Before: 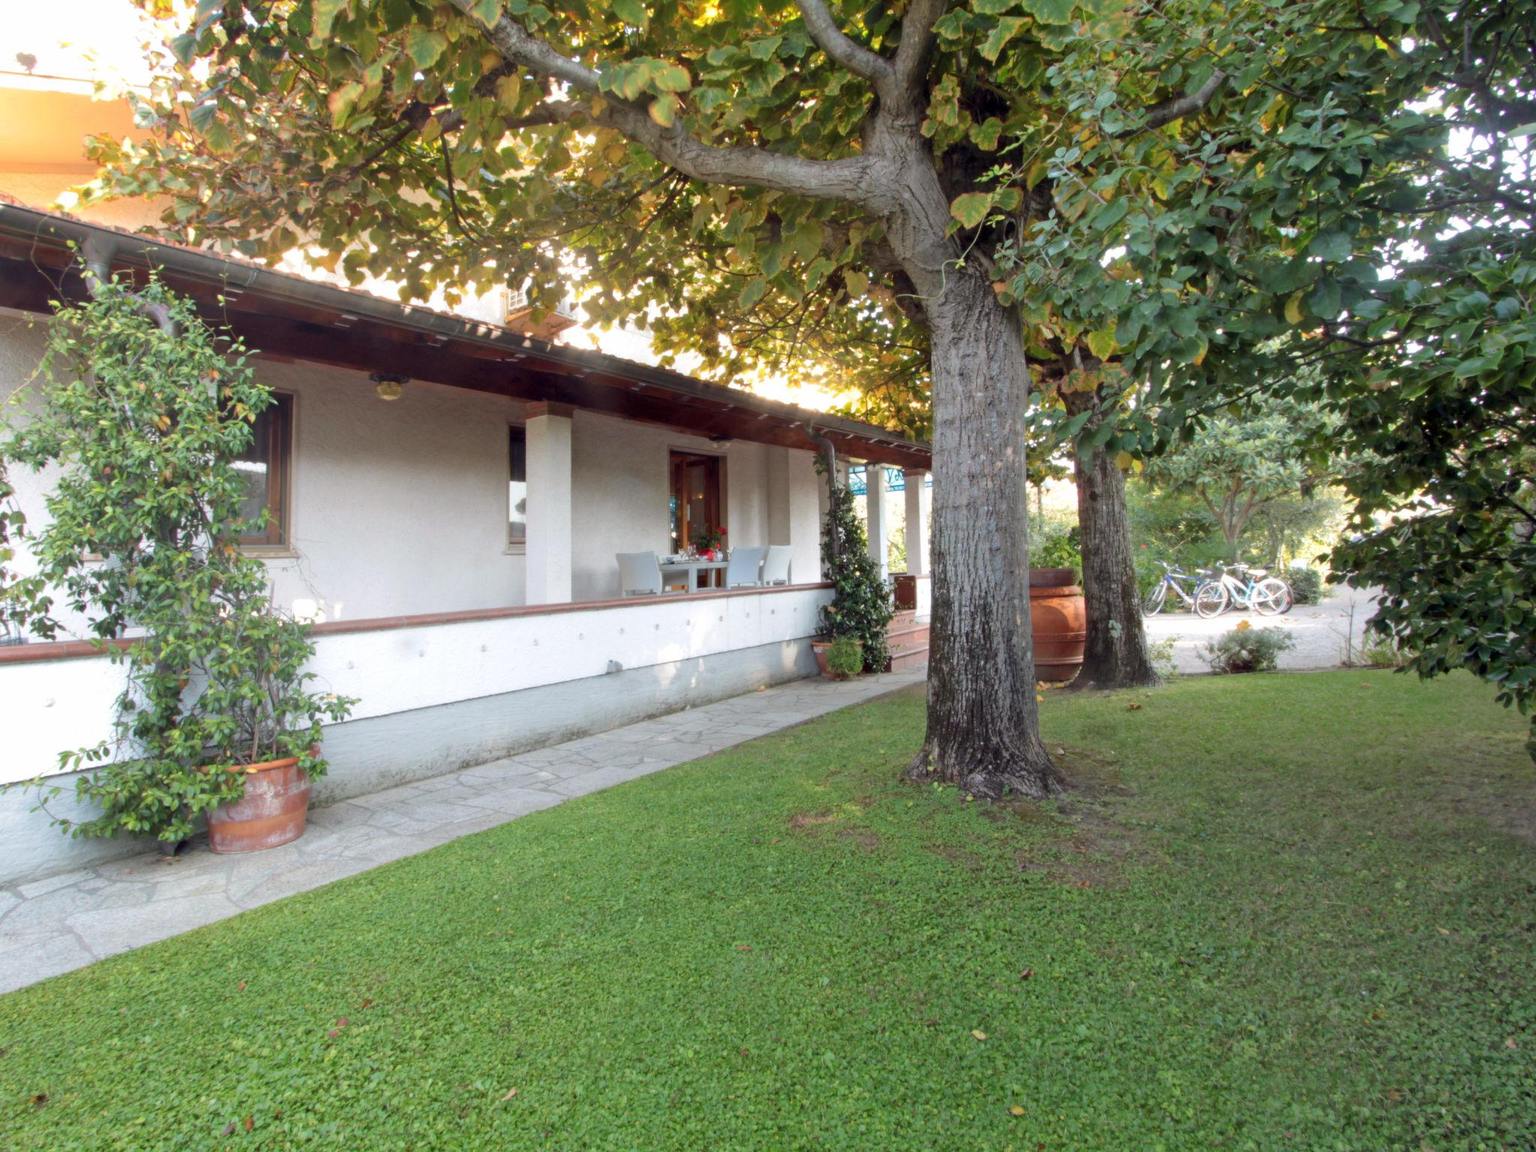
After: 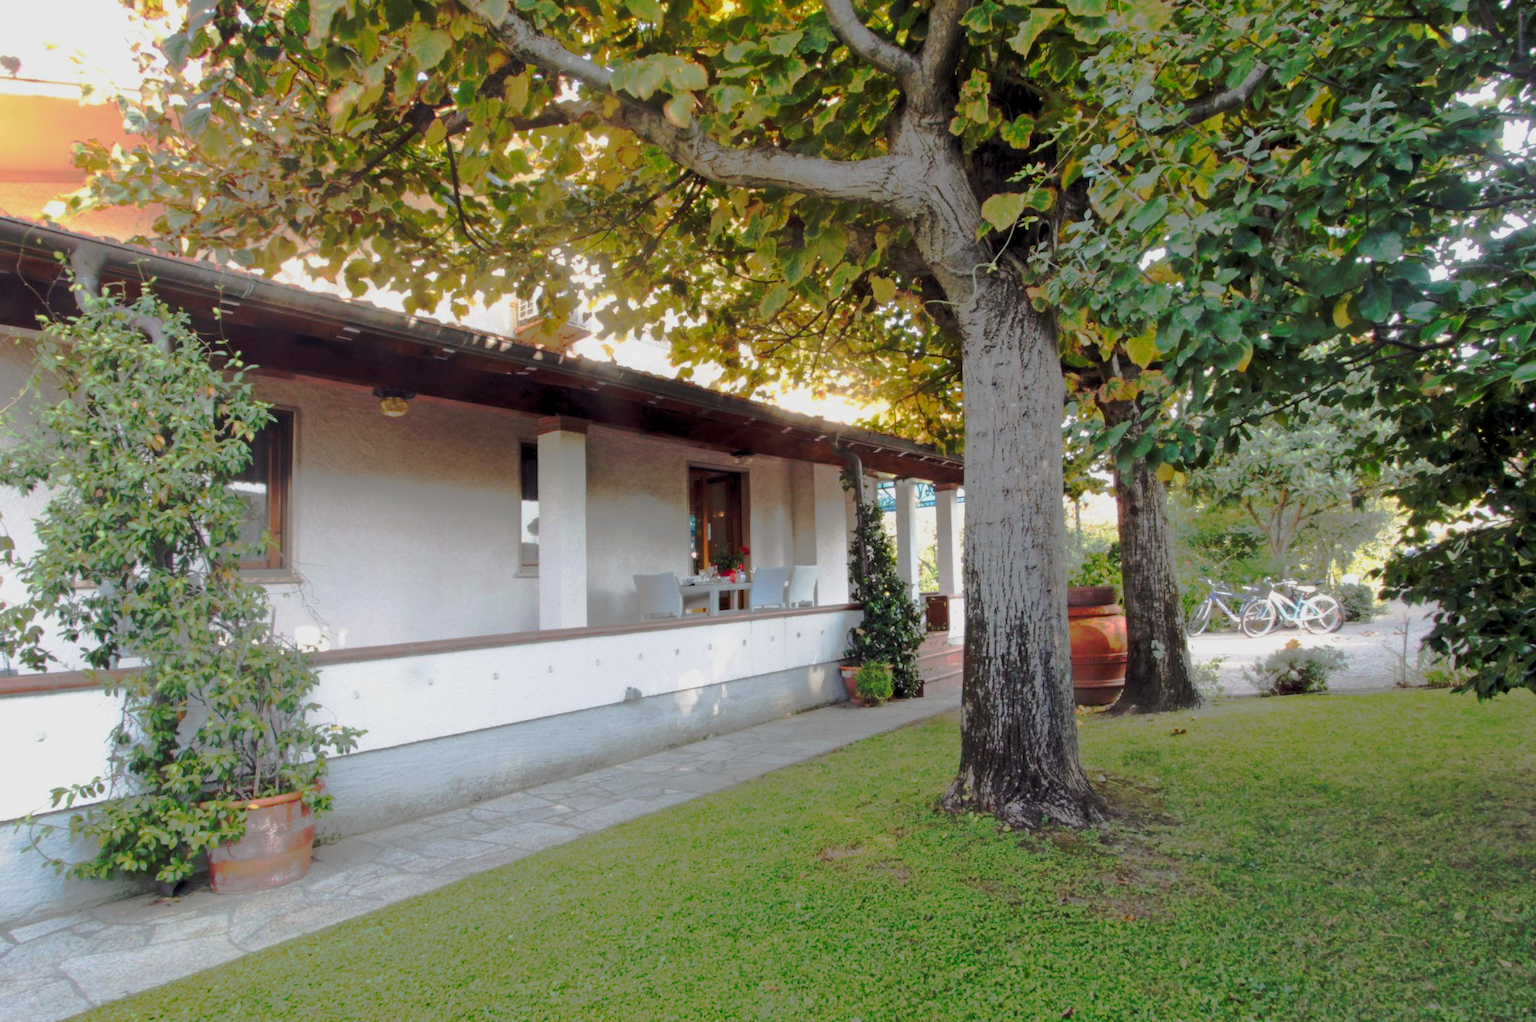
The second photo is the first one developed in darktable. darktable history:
crop and rotate: angle 0.526°, left 0.225%, right 3.283%, bottom 14.341%
shadows and highlights: radius 121.93, shadows 21.84, white point adjustment -9.56, highlights -13.26, soften with gaussian
tone curve: curves: ch0 [(0, 0) (0.003, 0.005) (0.011, 0.012) (0.025, 0.026) (0.044, 0.046) (0.069, 0.071) (0.1, 0.098) (0.136, 0.135) (0.177, 0.178) (0.224, 0.217) (0.277, 0.274) (0.335, 0.335) (0.399, 0.442) (0.468, 0.543) (0.543, 0.6) (0.623, 0.628) (0.709, 0.679) (0.801, 0.782) (0.898, 0.904) (1, 1)], preserve colors none
exposure: black level correction 0, exposure 0 EV, compensate highlight preservation false
levels: levels [0.026, 0.507, 0.987]
